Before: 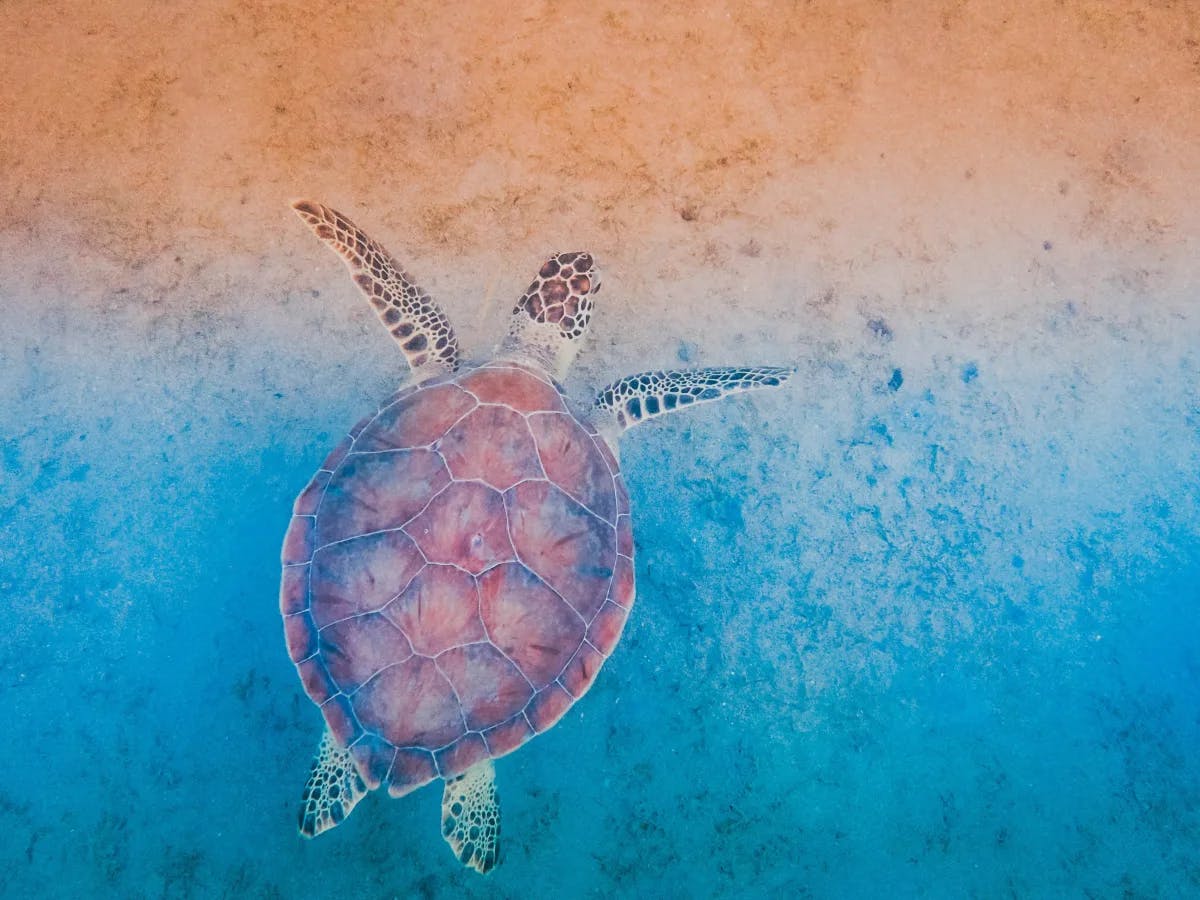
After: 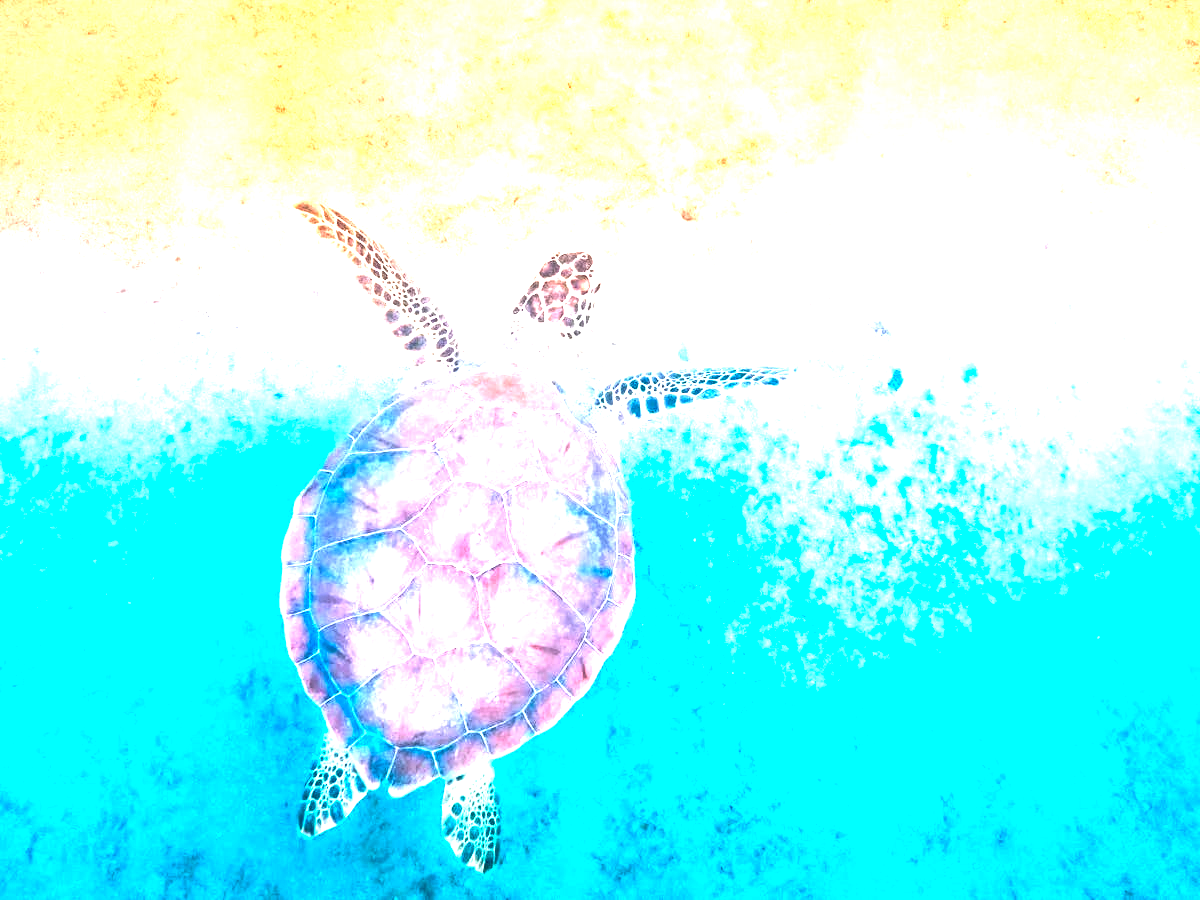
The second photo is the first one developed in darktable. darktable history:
exposure: black level correction 0.001, exposure 1.735 EV, compensate highlight preservation false
color balance rgb: perceptual brilliance grading › highlights 14.29%, perceptual brilliance grading › mid-tones -5.92%, perceptual brilliance grading › shadows -26.83%, global vibrance 31.18%
